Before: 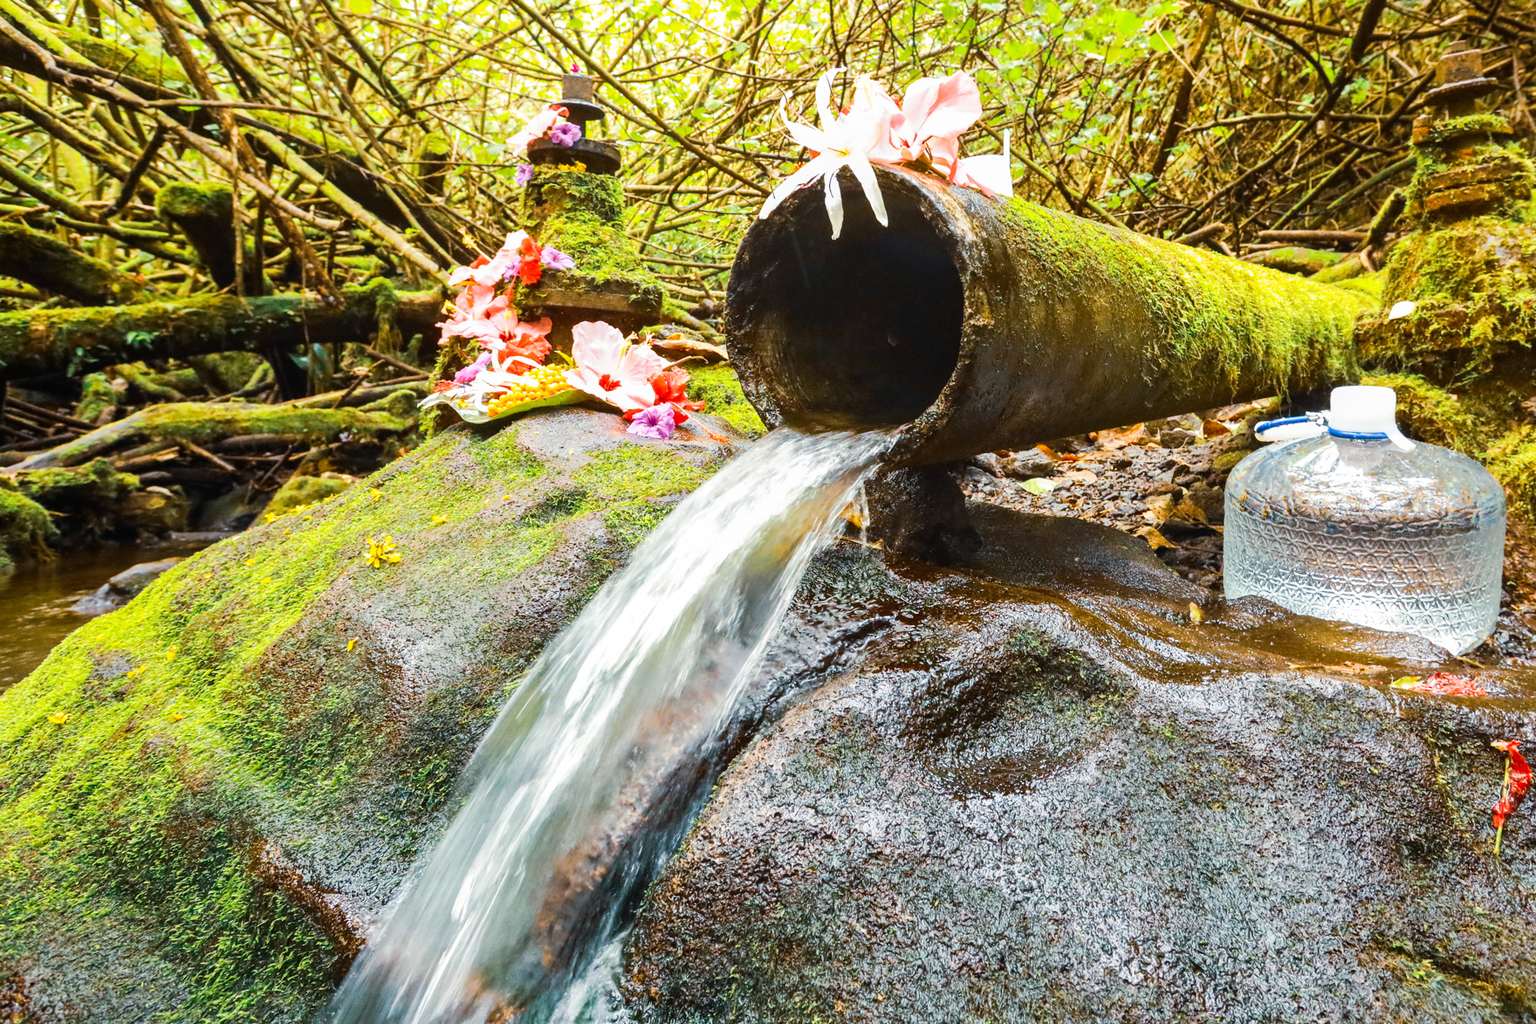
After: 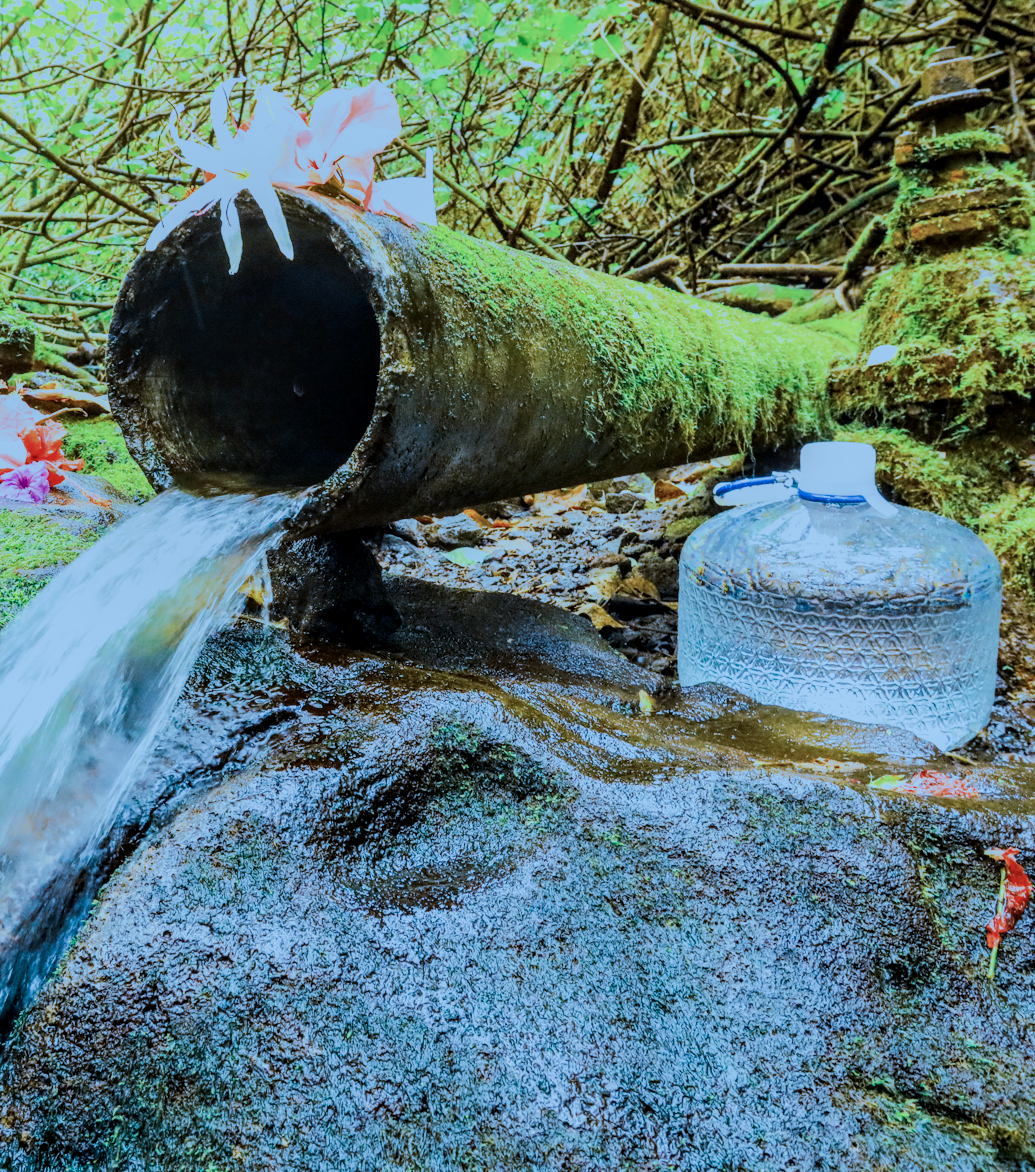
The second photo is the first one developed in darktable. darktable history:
local contrast: on, module defaults
filmic rgb: black relative exposure -7.38 EV, white relative exposure 5.06 EV, hardness 3.21
crop: left 41.185%
color calibration: illuminant custom, x 0.432, y 0.394, temperature 3071.92 K
